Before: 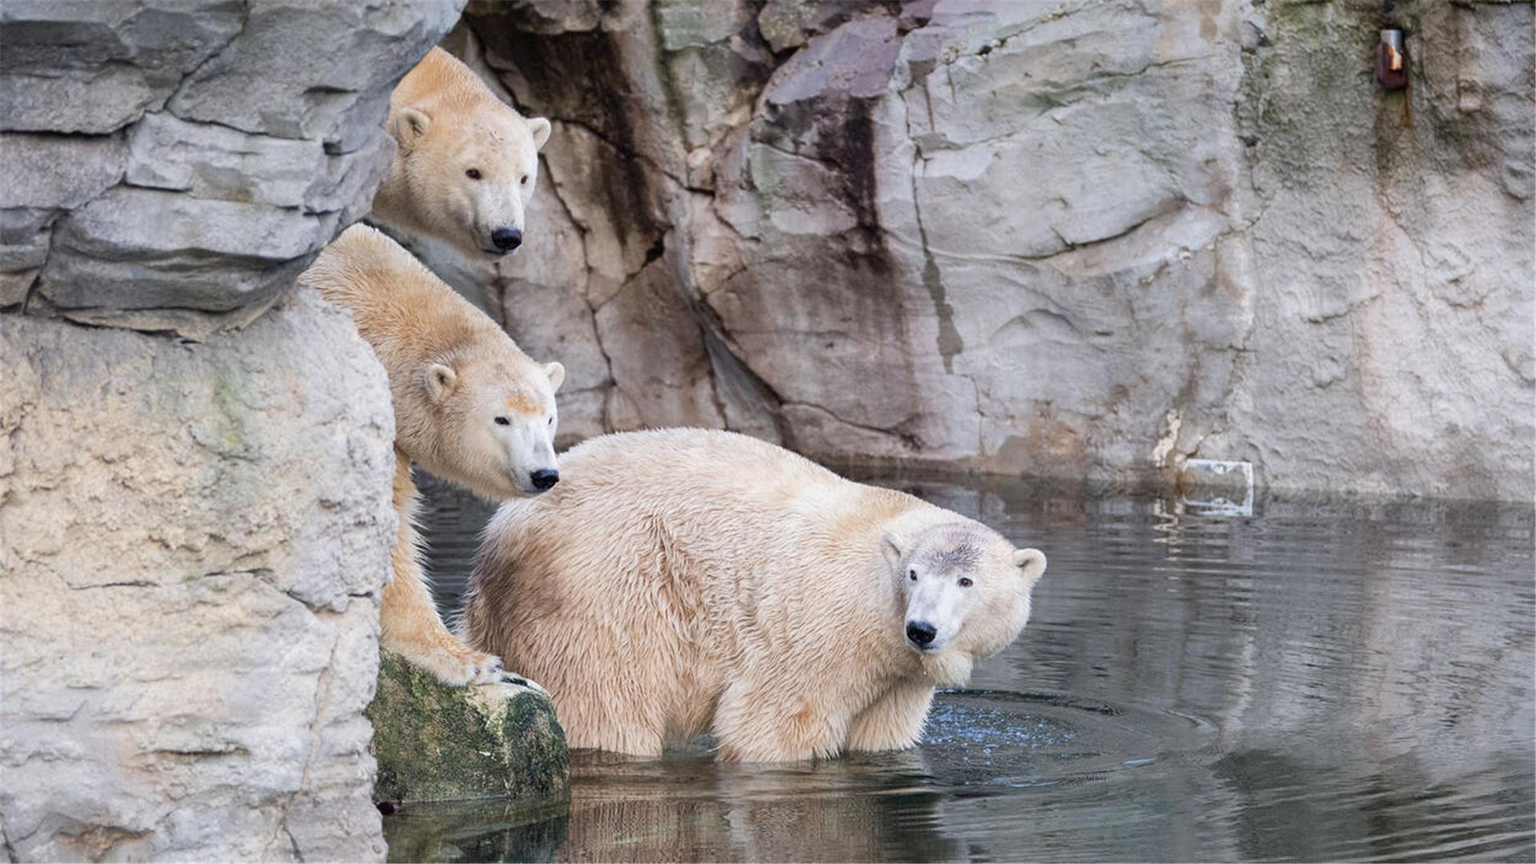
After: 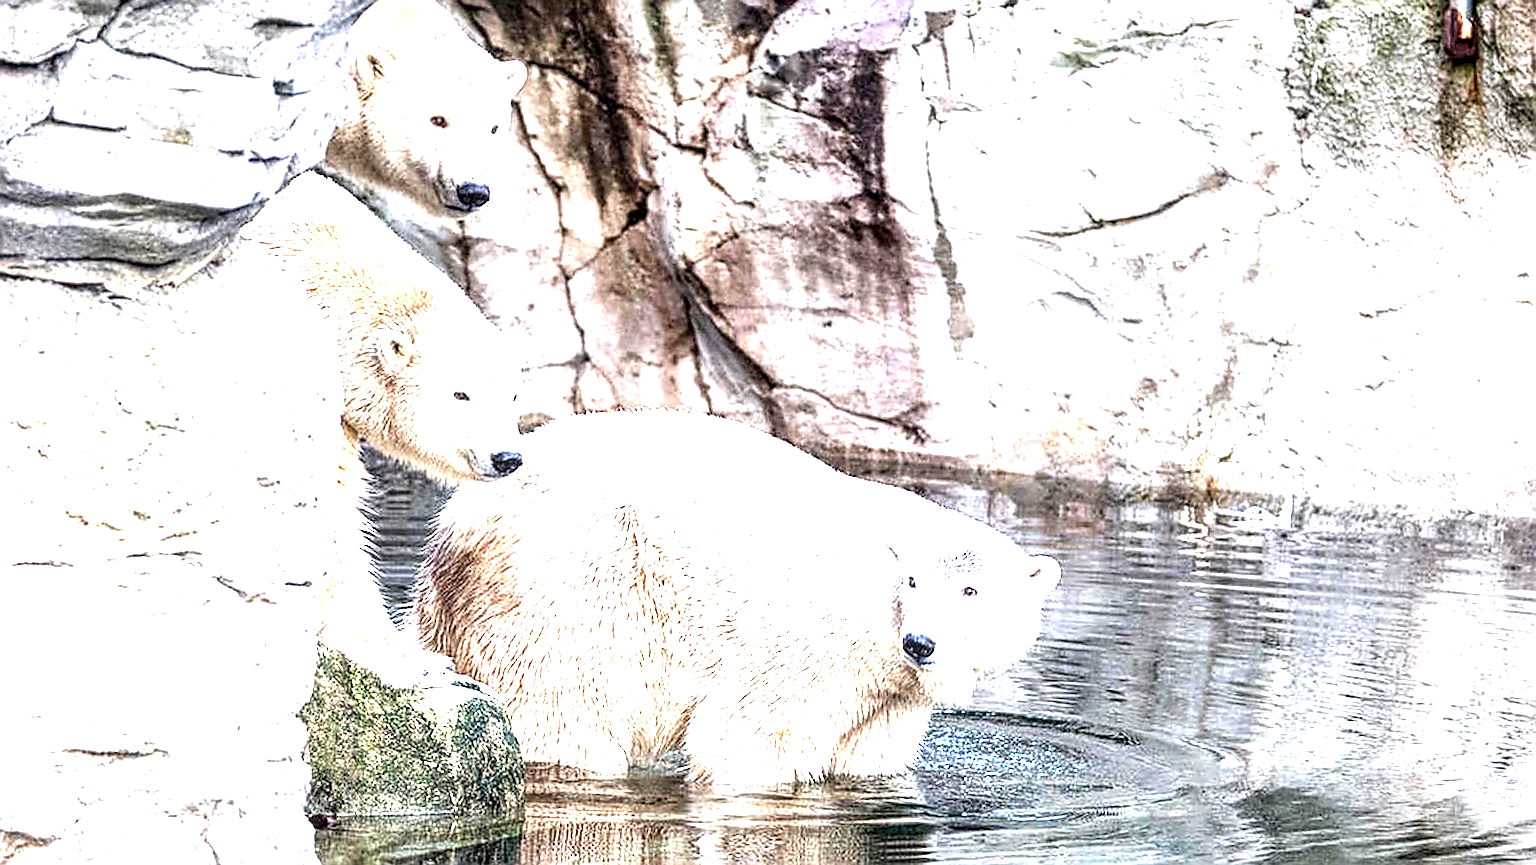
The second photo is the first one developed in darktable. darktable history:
crop and rotate: angle -1.86°, left 3.103%, top 3.908%, right 1.591%, bottom 0.589%
color zones: curves: ch0 [(0.25, 0.5) (0.463, 0.627) (0.484, 0.637) (0.75, 0.5)]
local contrast: highlights 17%, detail 187%
exposure: exposure 0.748 EV, compensate highlight preservation false
sharpen: radius 1.394, amount 1.258, threshold 0.641
levels: white 90.68%, levels [0, 0.352, 0.703]
